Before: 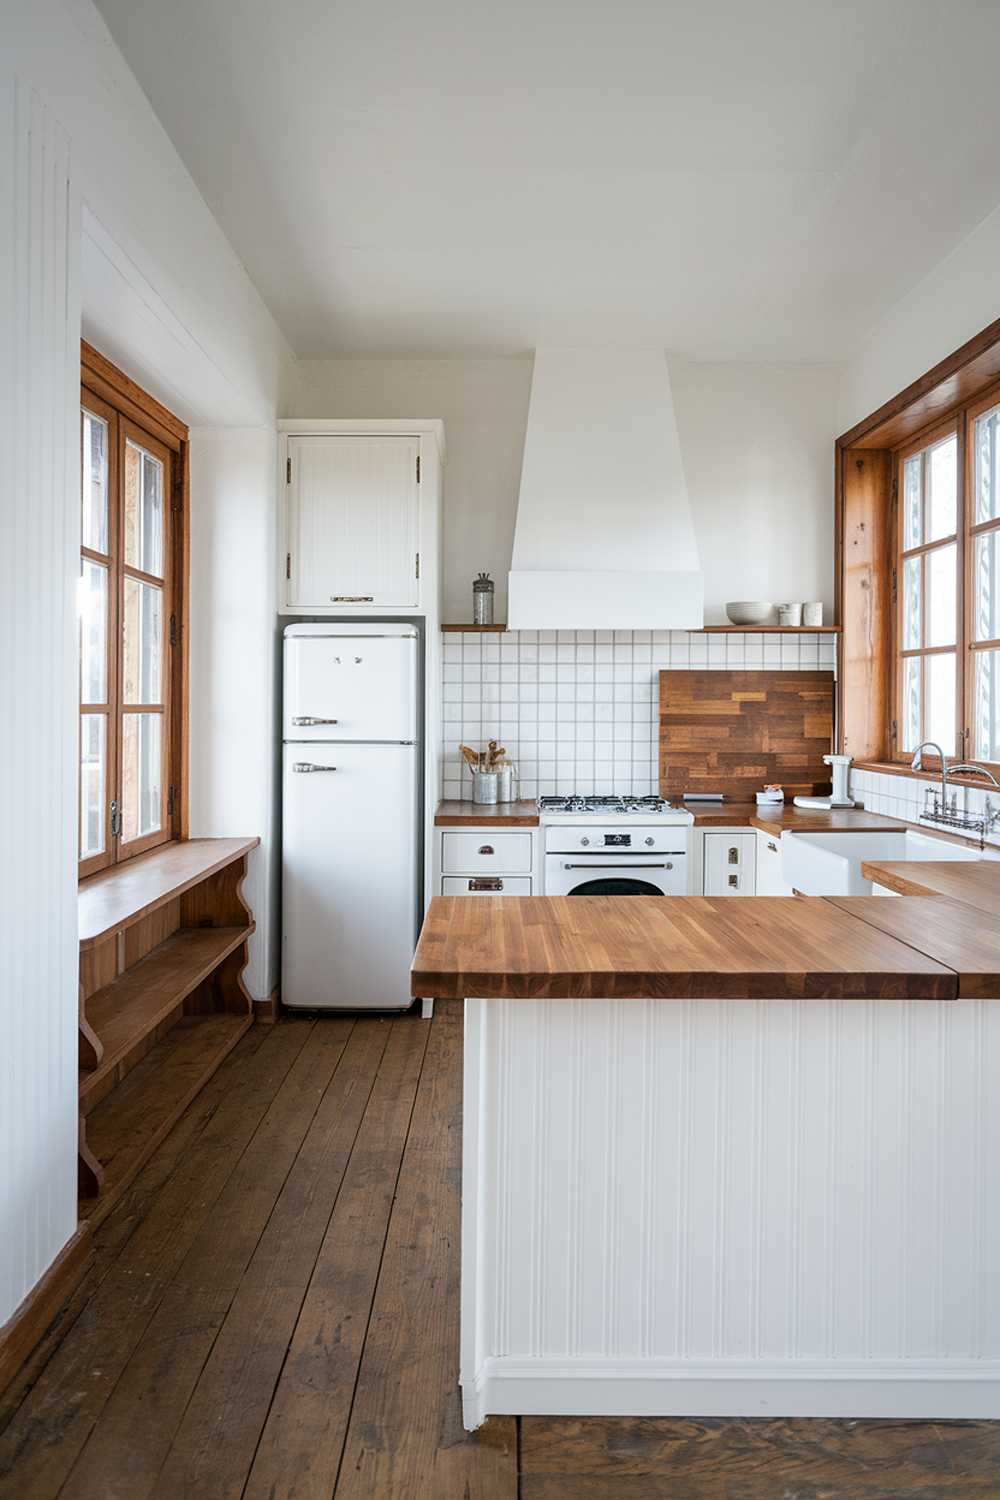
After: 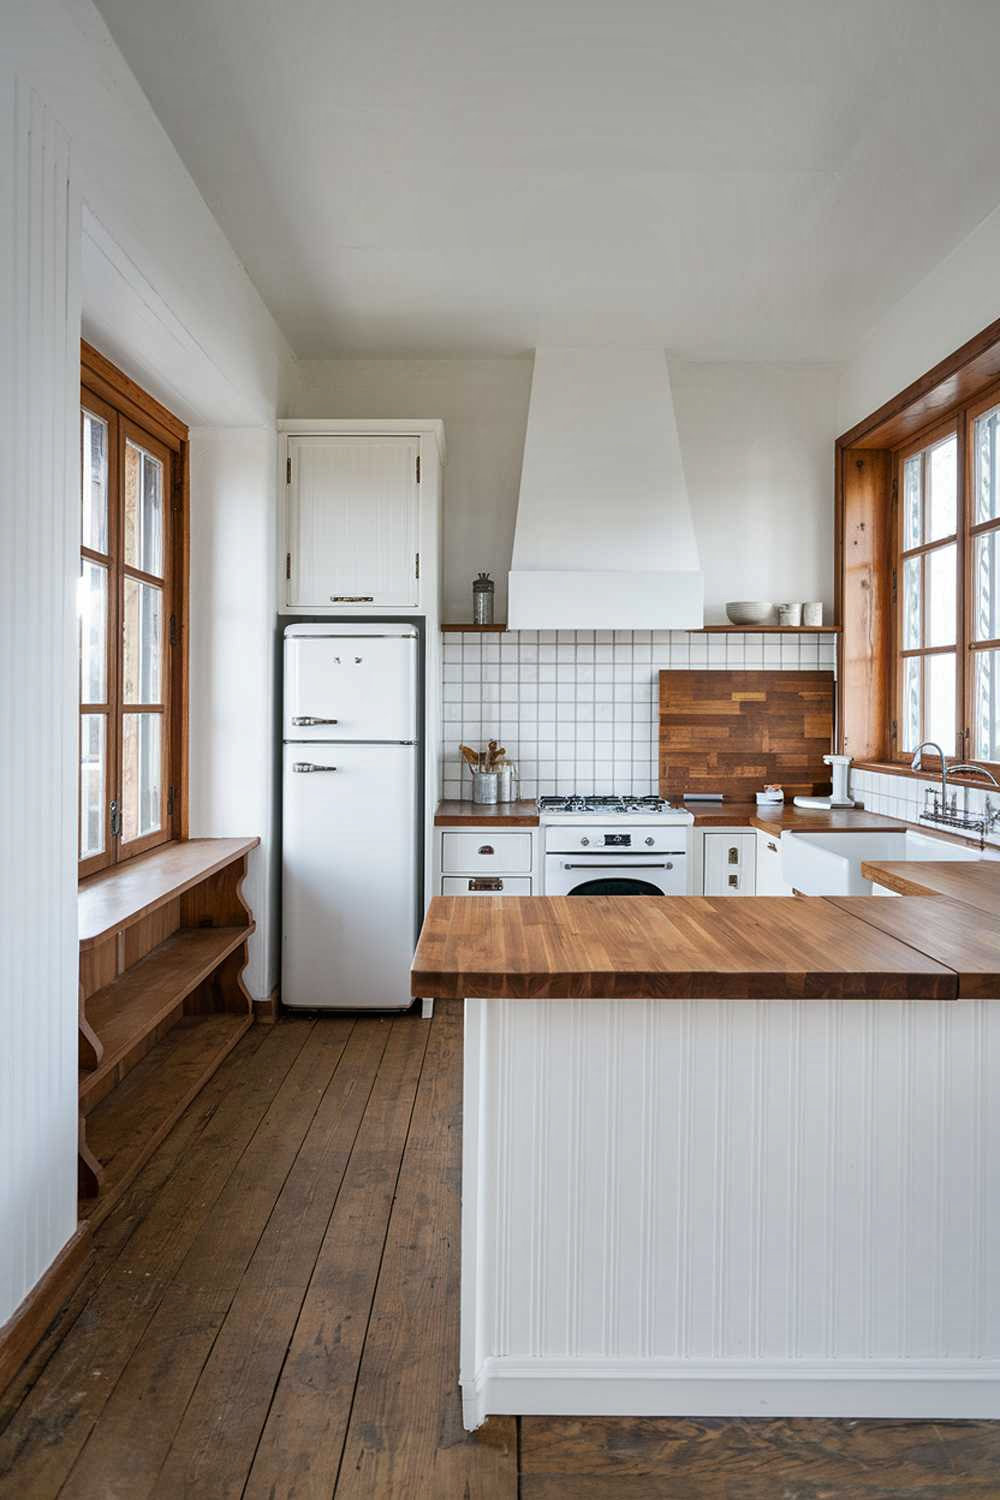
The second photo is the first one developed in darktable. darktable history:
shadows and highlights: low approximation 0.01, soften with gaussian
exposure: black level correction 0, exposure 0 EV, compensate highlight preservation false
